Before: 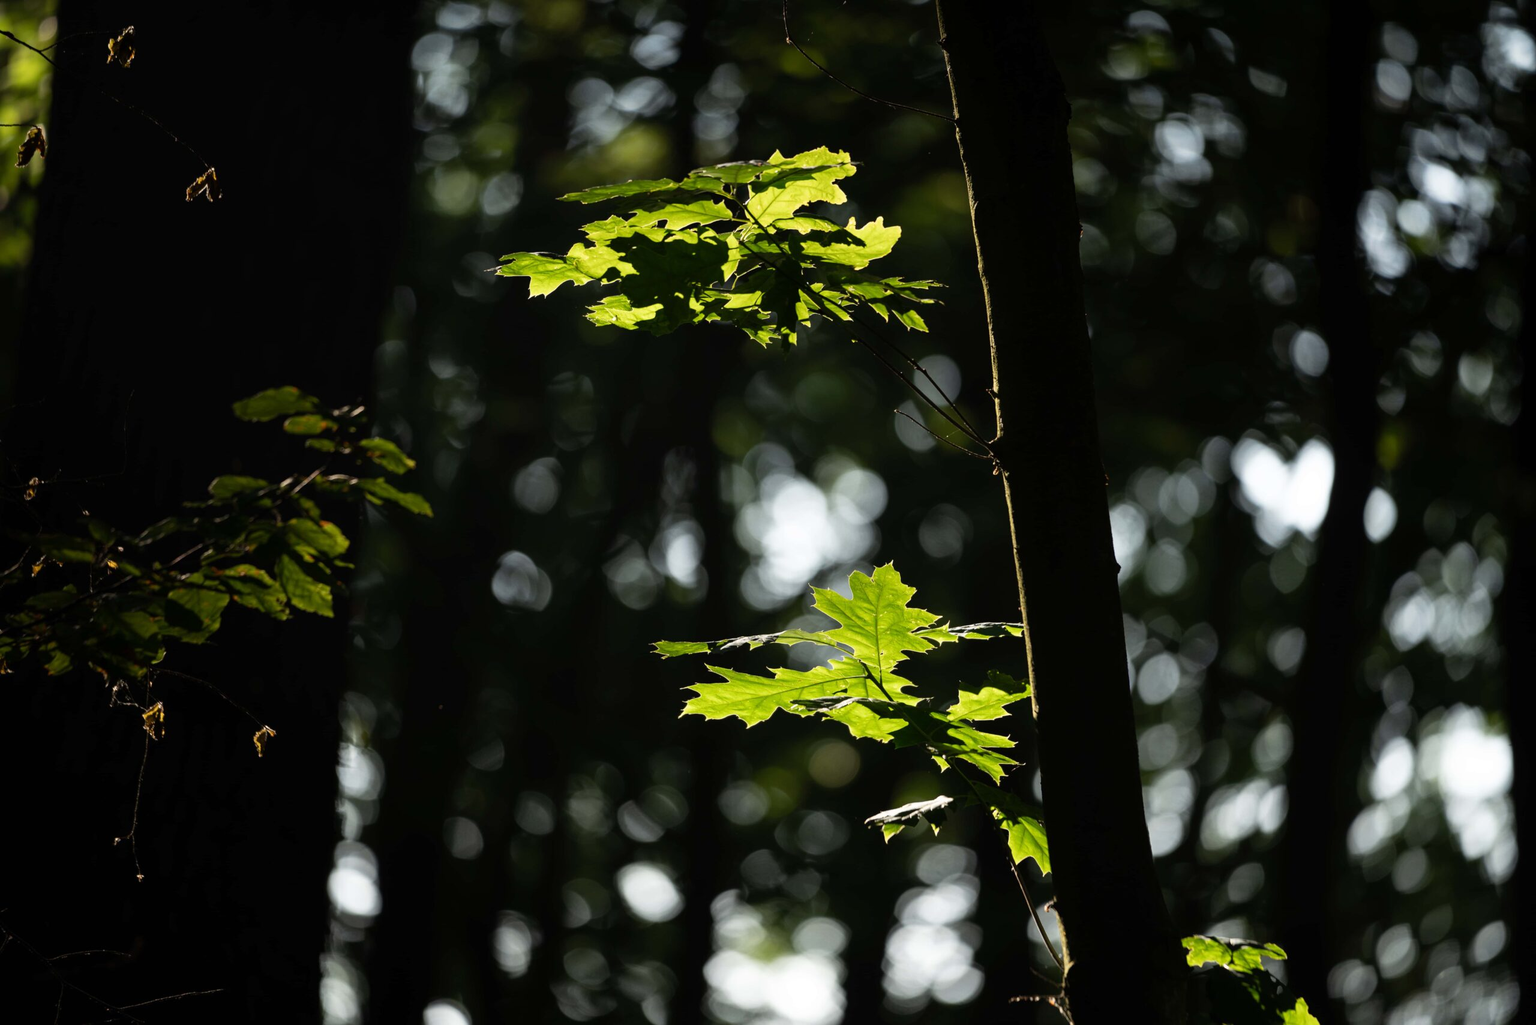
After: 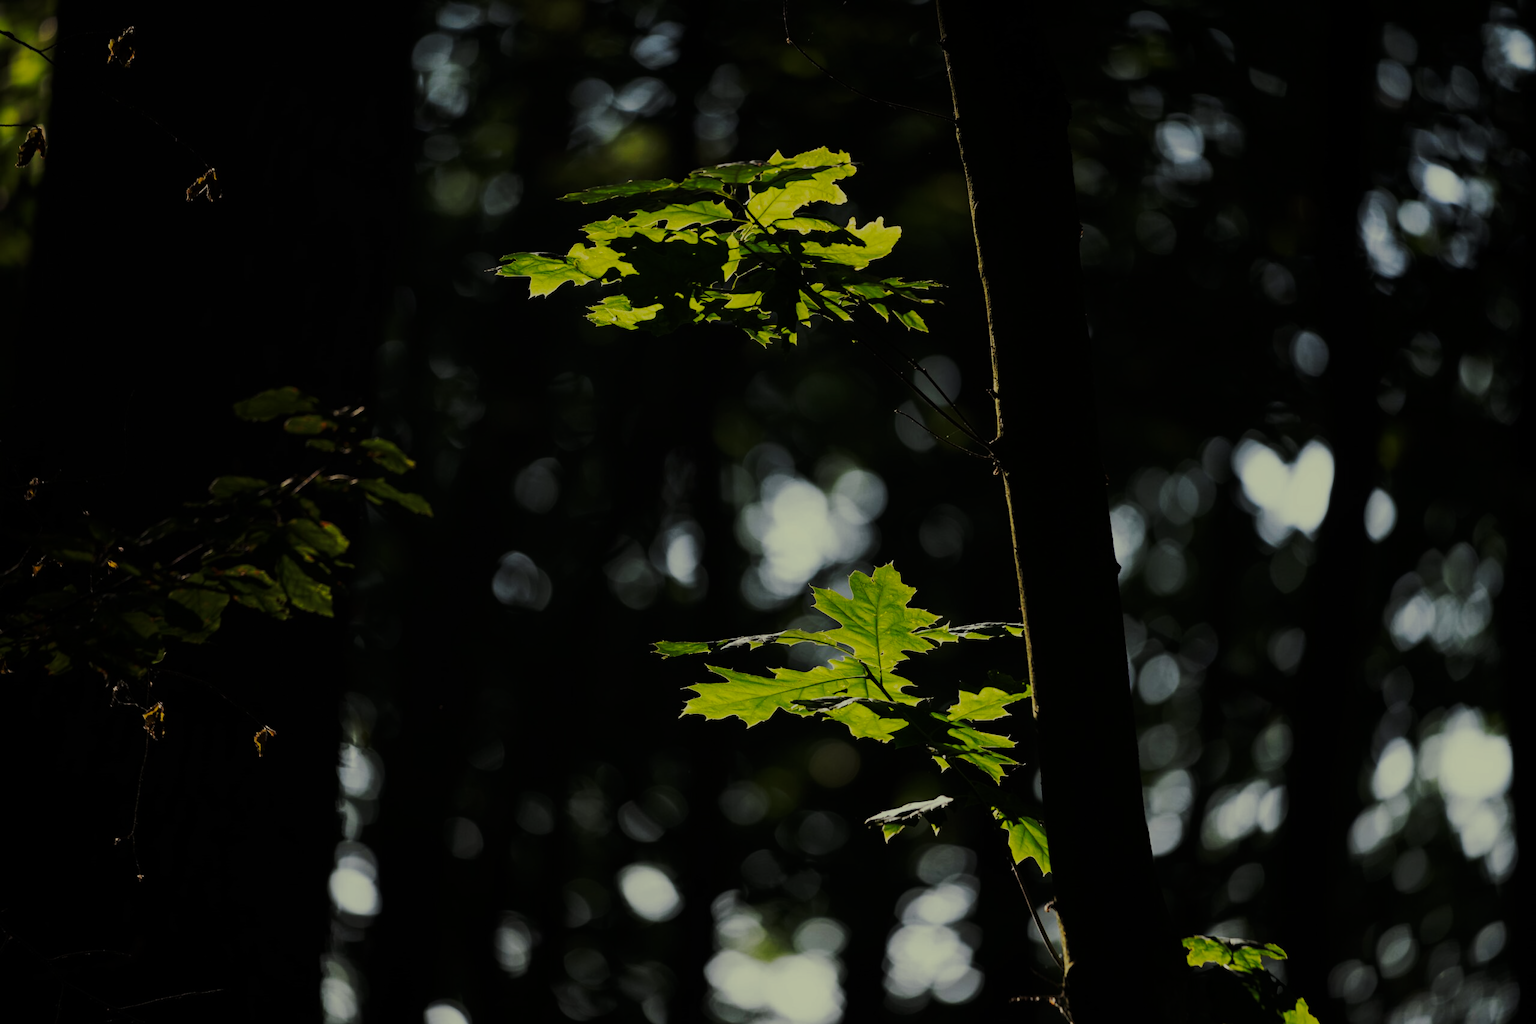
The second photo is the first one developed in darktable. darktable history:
exposure: exposure -2.002 EV, compensate highlight preservation false
shadows and highlights: shadows 10, white point adjustment 1, highlights -40
base curve: curves: ch0 [(0, 0) (0.036, 0.037) (0.121, 0.228) (0.46, 0.76) (0.859, 0.983) (1, 1)], preserve colors none
split-toning: shadows › hue 290.82°, shadows › saturation 0.34, highlights › saturation 0.38, balance 0, compress 50%
